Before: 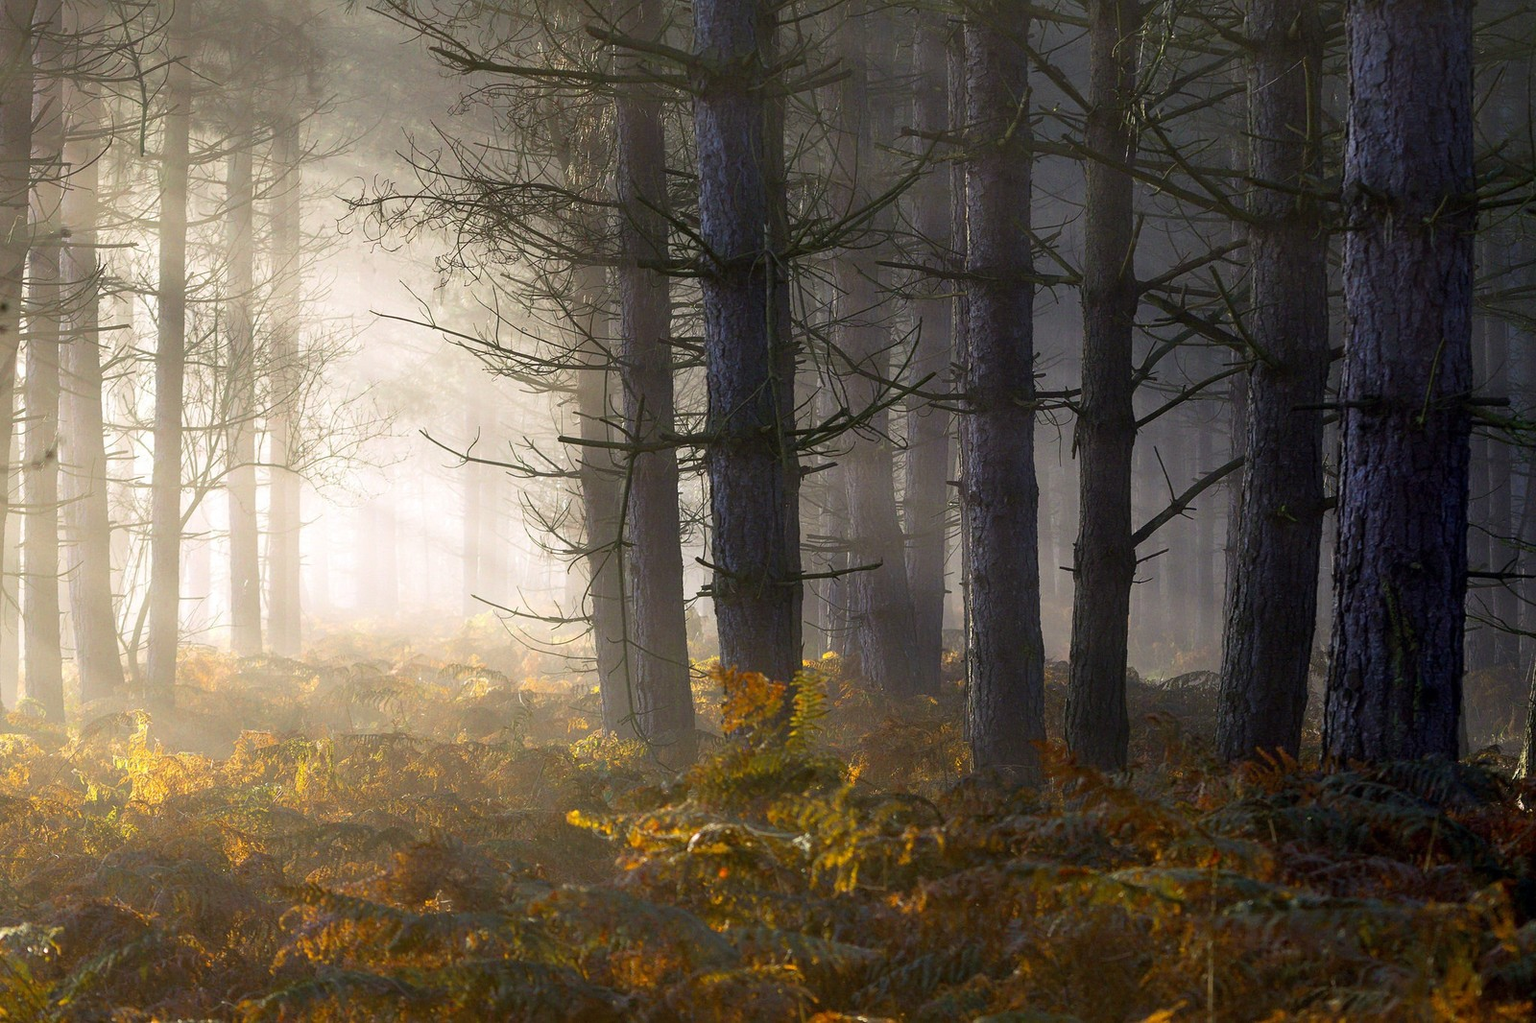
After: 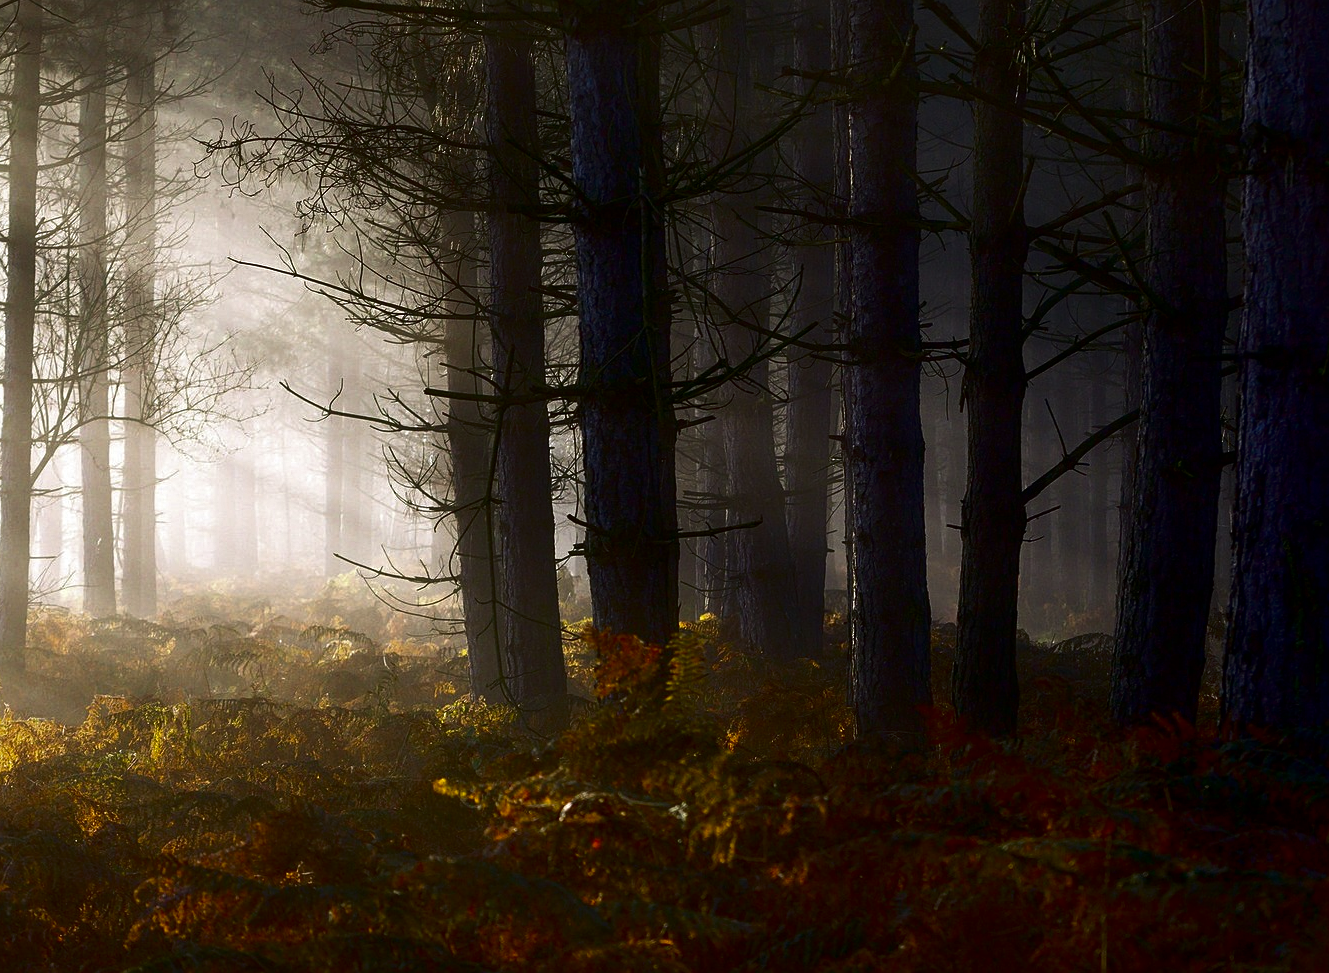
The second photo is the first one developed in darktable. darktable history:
sharpen: radius 1.28, amount 0.306, threshold 0.124
contrast brightness saturation: brightness -0.513
crop: left 9.824%, top 6.21%, right 7.051%, bottom 2.501%
